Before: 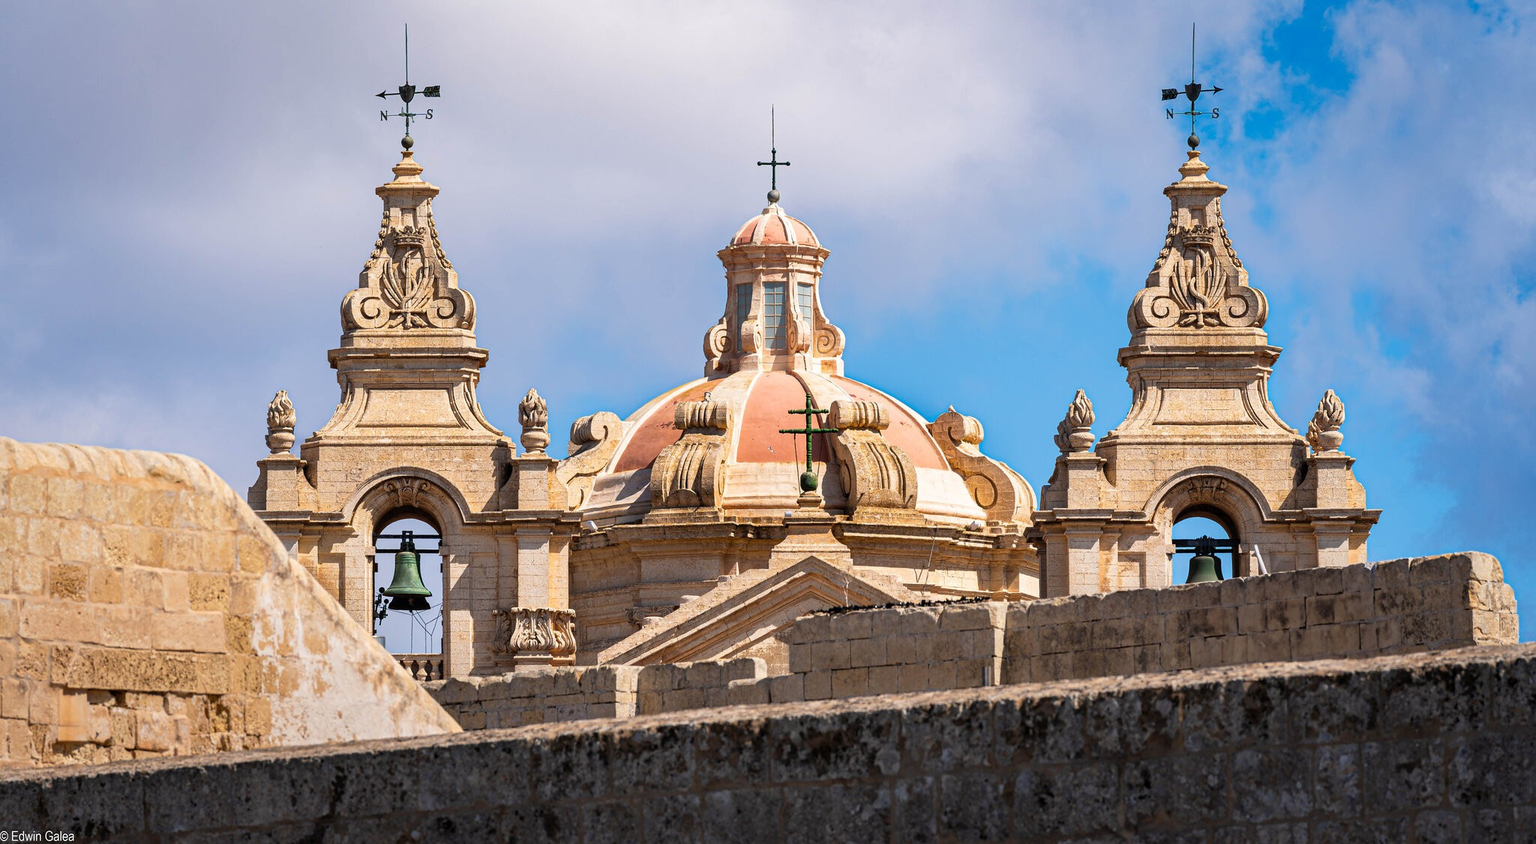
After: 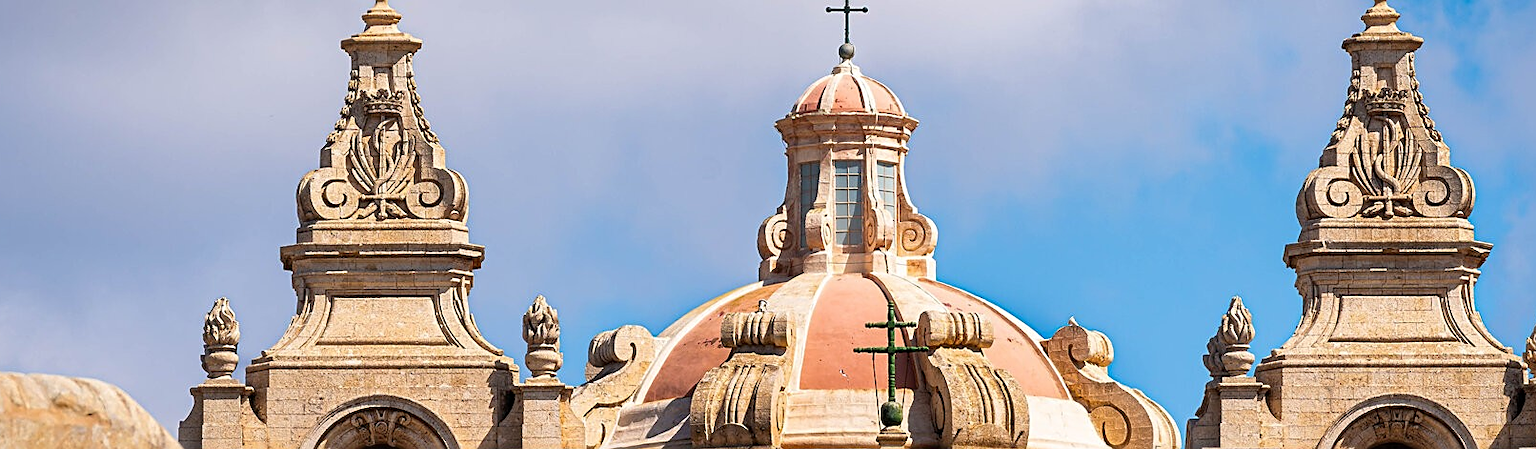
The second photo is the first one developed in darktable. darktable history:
crop: left 7.017%, top 18.489%, right 14.248%, bottom 39.559%
sharpen: on, module defaults
